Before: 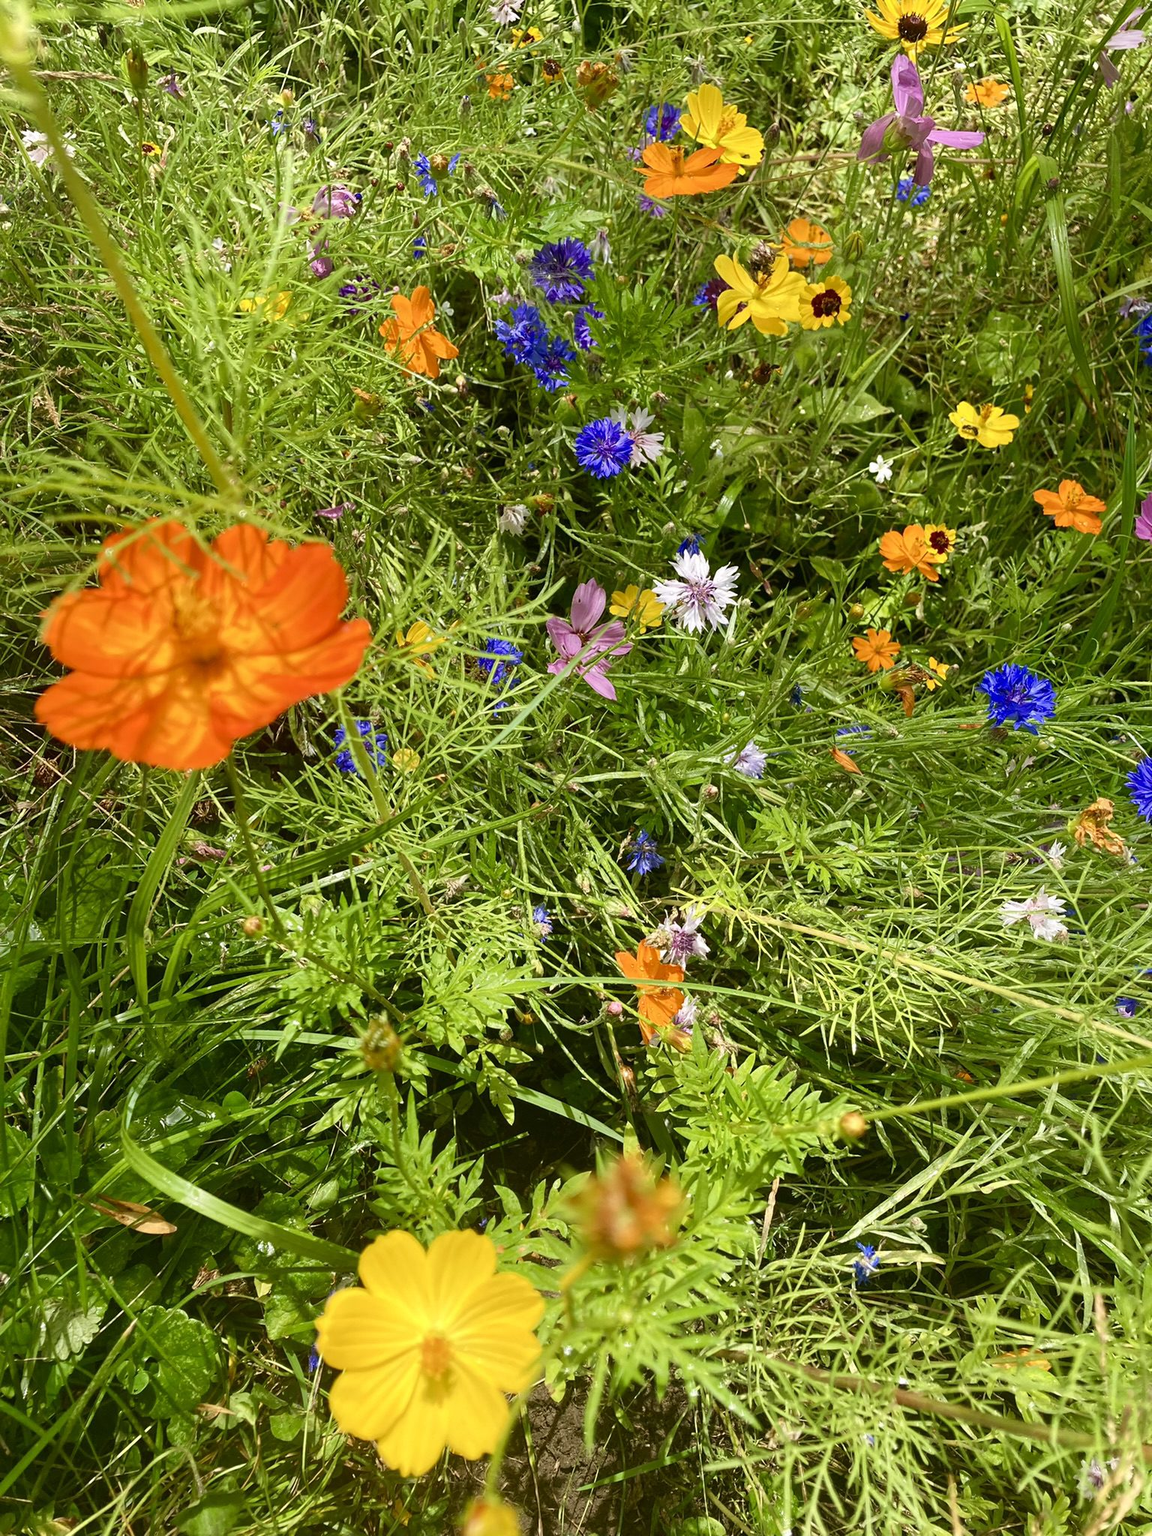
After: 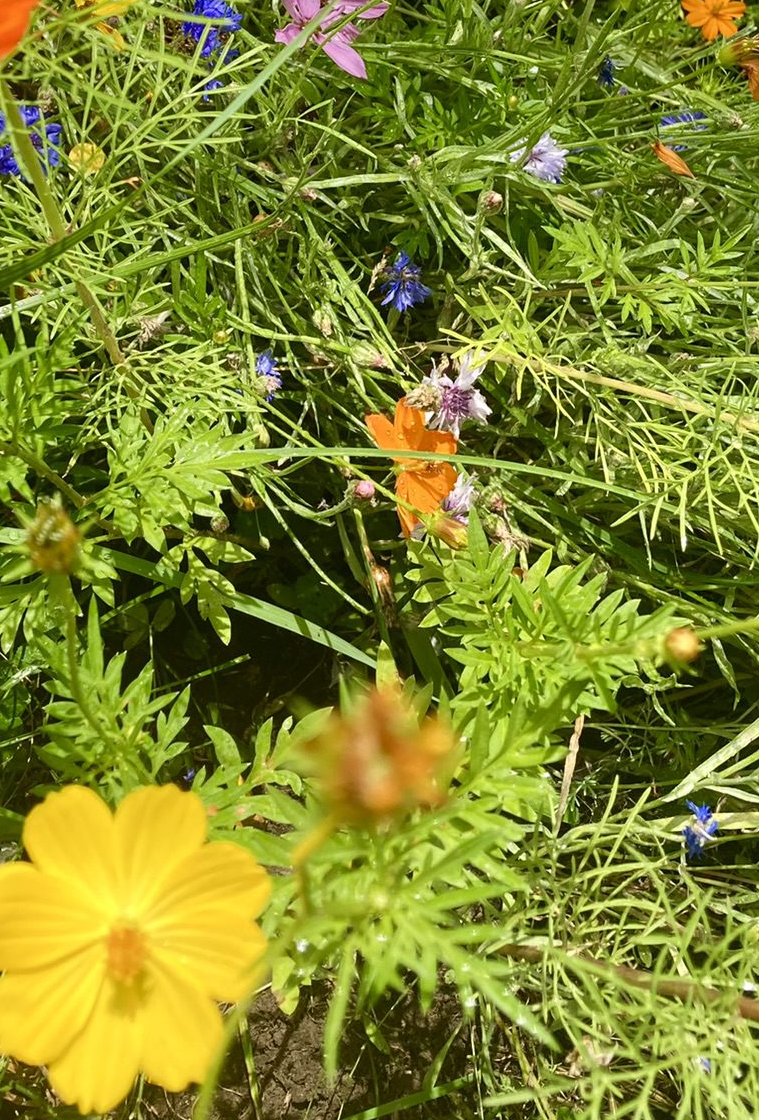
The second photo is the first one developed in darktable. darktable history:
crop: left 29.672%, top 41.786%, right 20.851%, bottom 3.487%
rotate and perspective: crop left 0, crop top 0
